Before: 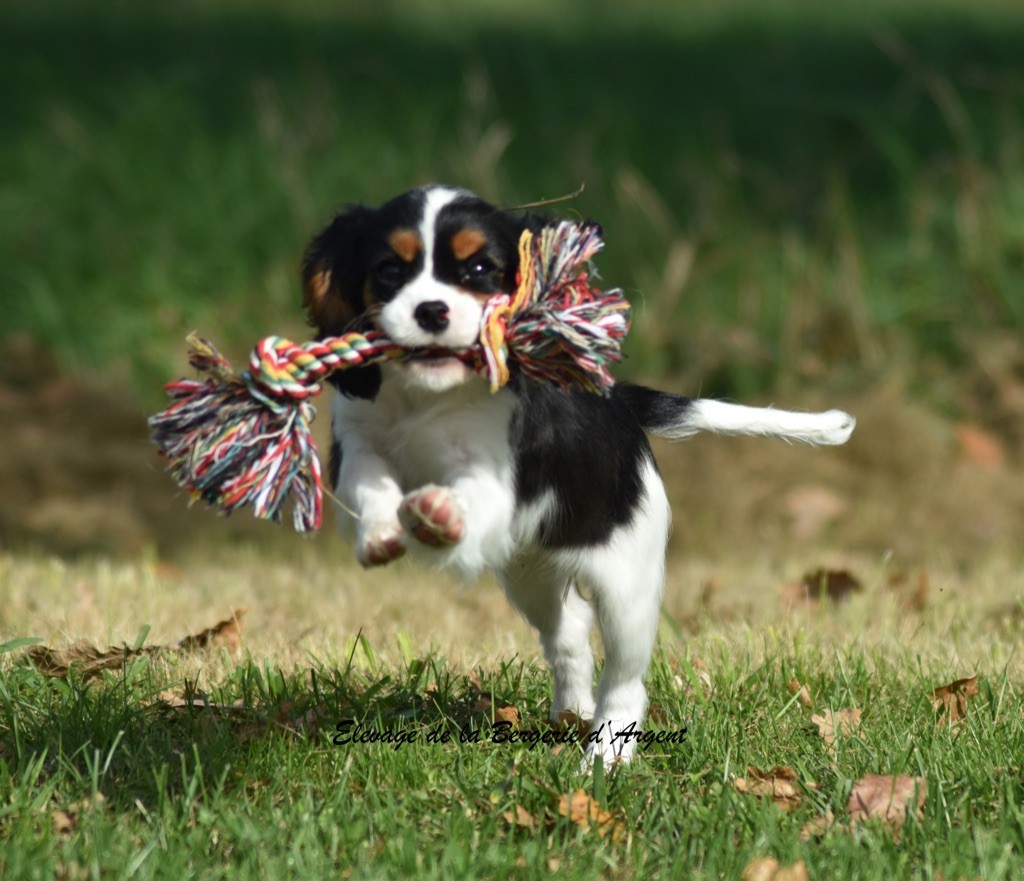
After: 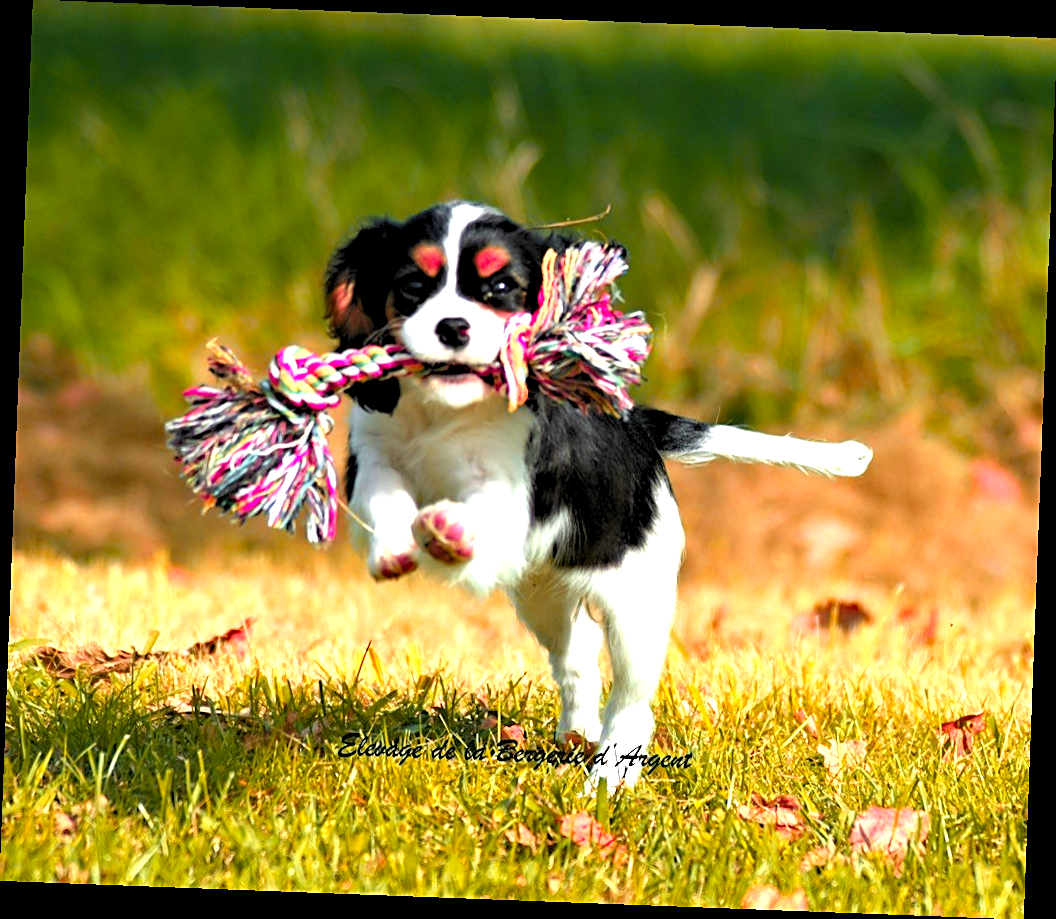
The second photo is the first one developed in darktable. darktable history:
exposure: black level correction 0, exposure 1.2 EV, compensate highlight preservation false
rgb levels: levels [[0.013, 0.434, 0.89], [0, 0.5, 1], [0, 0.5, 1]]
haze removal: compatibility mode true, adaptive false
sharpen: on, module defaults
color zones: curves: ch1 [(0.24, 0.634) (0.75, 0.5)]; ch2 [(0.253, 0.437) (0.745, 0.491)], mix 102.12%
rotate and perspective: rotation 2.17°, automatic cropping off
